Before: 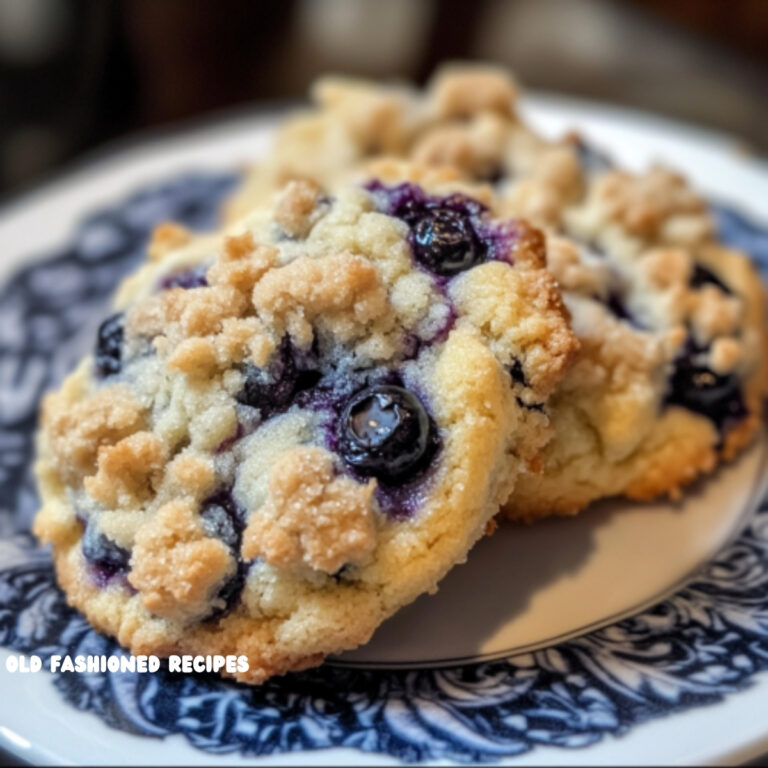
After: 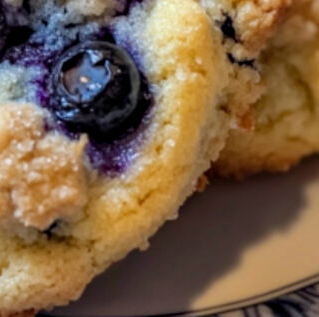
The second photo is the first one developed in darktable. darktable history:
haze removal: compatibility mode true, adaptive false
crop: left 37.637%, top 44.892%, right 20.737%, bottom 13.798%
color calibration: output R [0.994, 0.059, -0.119, 0], output G [-0.036, 1.09, -0.119, 0], output B [0.078, -0.108, 0.961, 0], illuminant as shot in camera, x 0.358, y 0.373, temperature 4628.91 K
